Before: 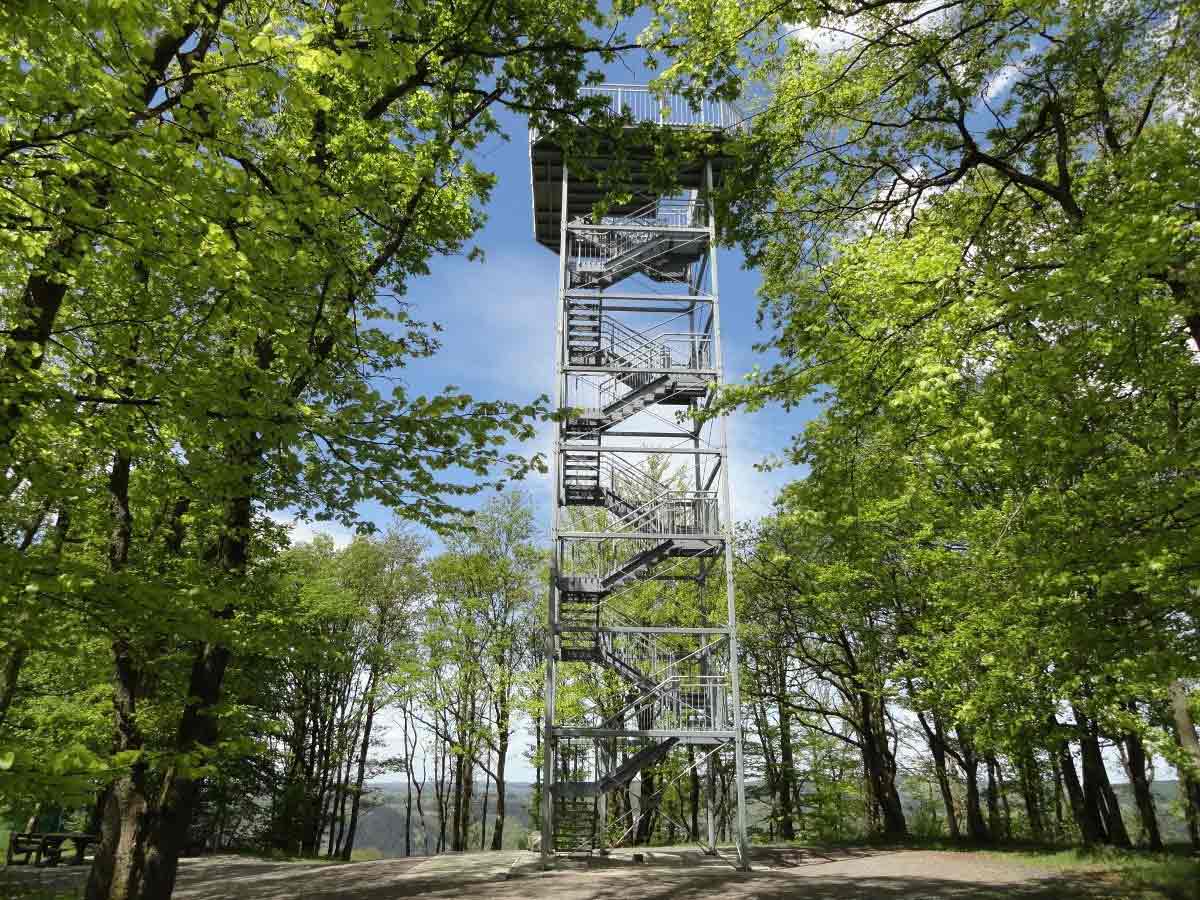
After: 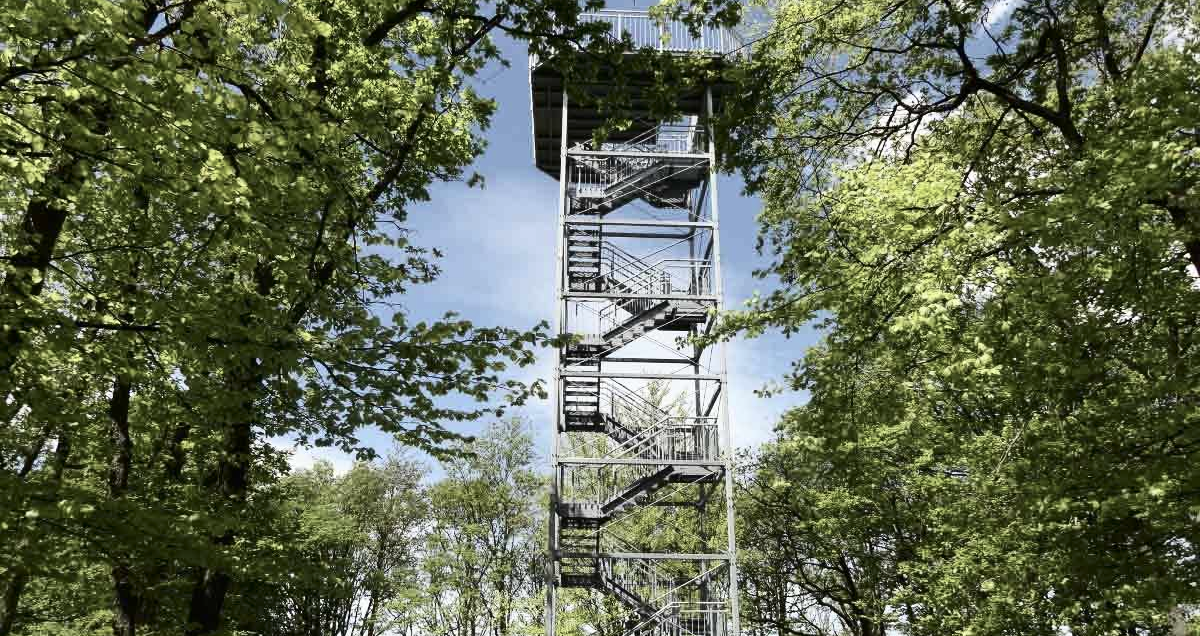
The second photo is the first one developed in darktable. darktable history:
crop and rotate: top 8.293%, bottom 20.996%
contrast brightness saturation: contrast 0.25, saturation -0.31
